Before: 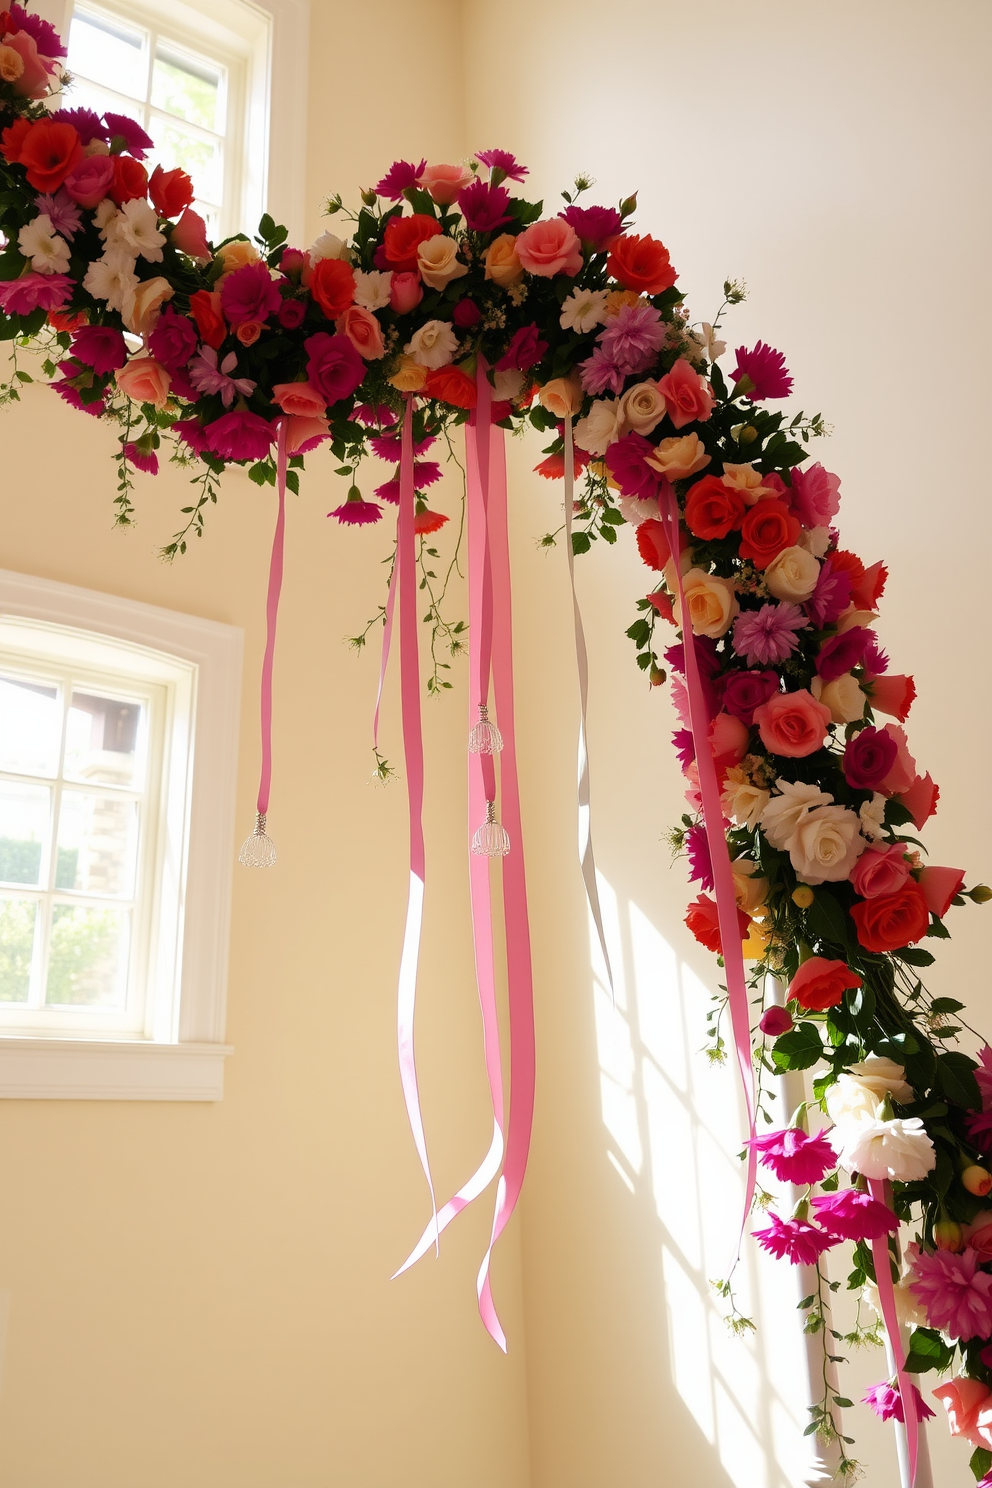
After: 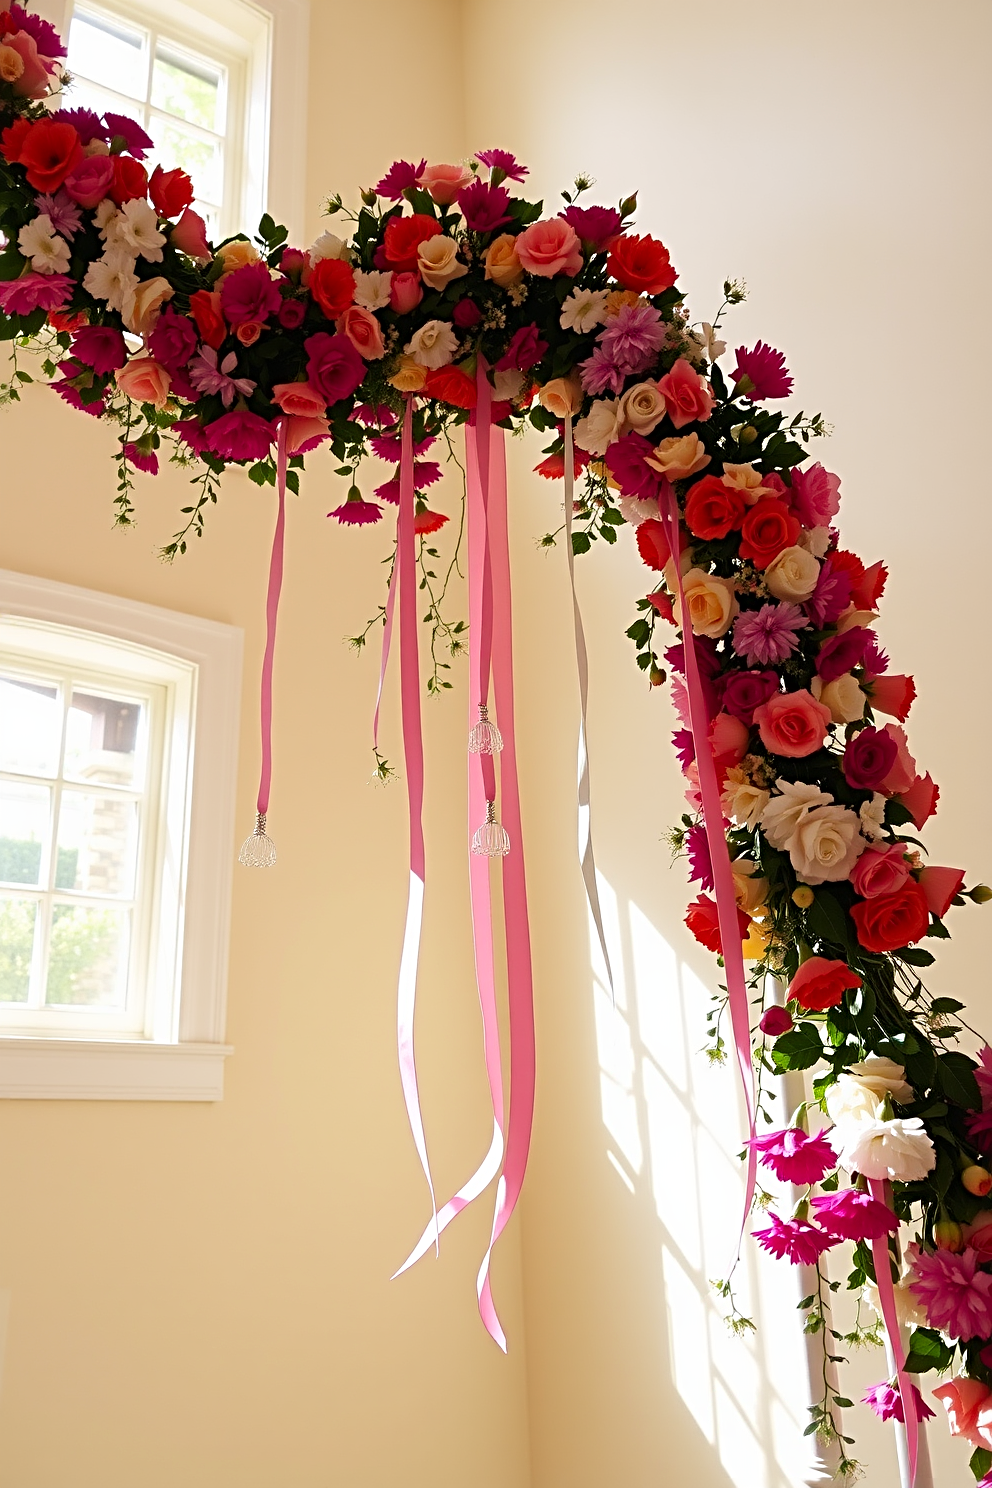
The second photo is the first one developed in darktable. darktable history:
contrast brightness saturation: contrast 0.04, saturation 0.07
sharpen: radius 4
